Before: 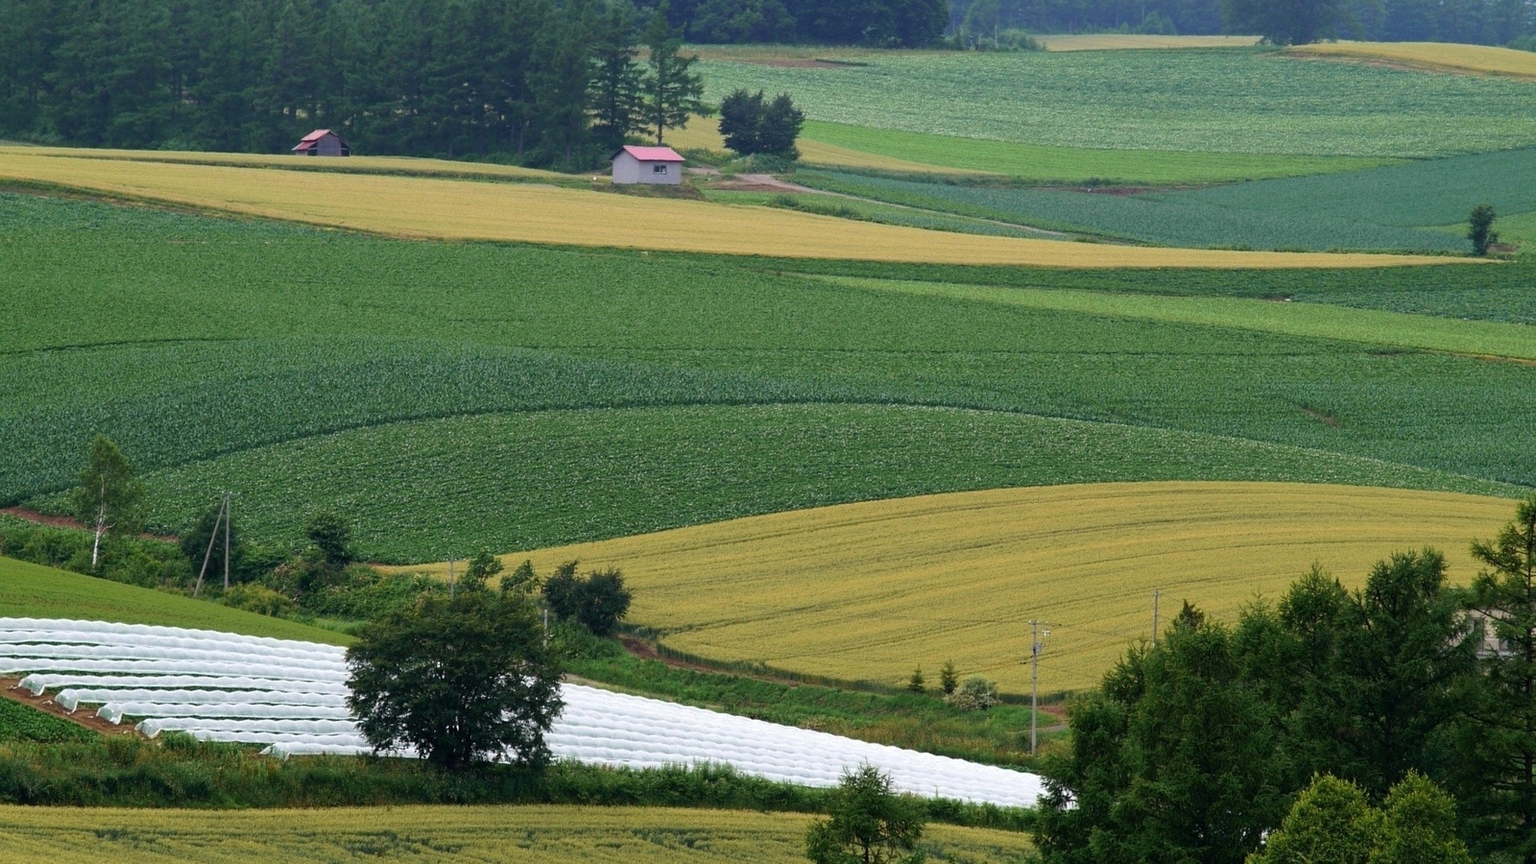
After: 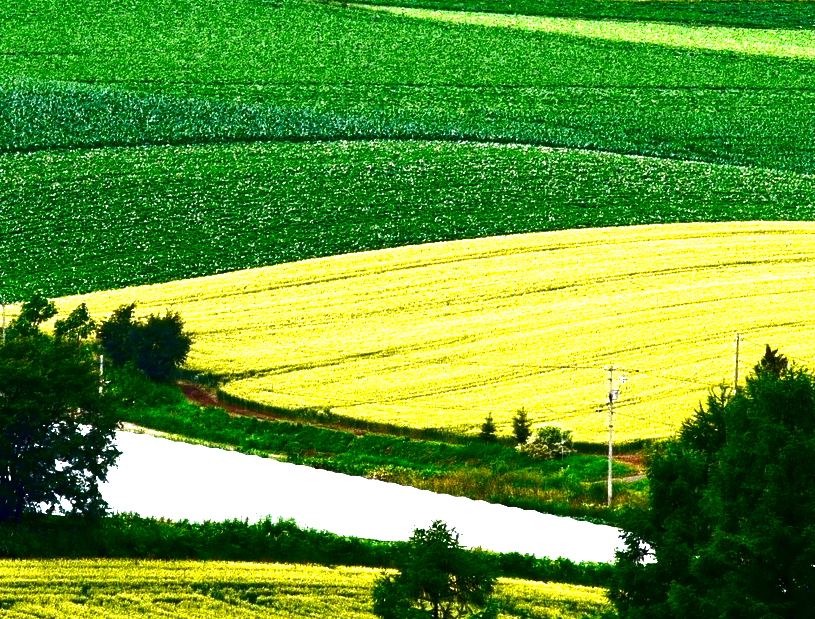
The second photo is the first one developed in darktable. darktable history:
crop and rotate: left 29.237%, top 31.152%, right 19.807%
contrast brightness saturation: brightness -1, saturation 1
exposure: black level correction 0, exposure 1.975 EV, compensate exposure bias true, compensate highlight preservation false
tone equalizer: -8 EV 0.001 EV, -7 EV -0.004 EV, -6 EV 0.009 EV, -5 EV 0.032 EV, -4 EV 0.276 EV, -3 EV 0.644 EV, -2 EV 0.584 EV, -1 EV 0.187 EV, +0 EV 0.024 EV
color correction: saturation 0.8
